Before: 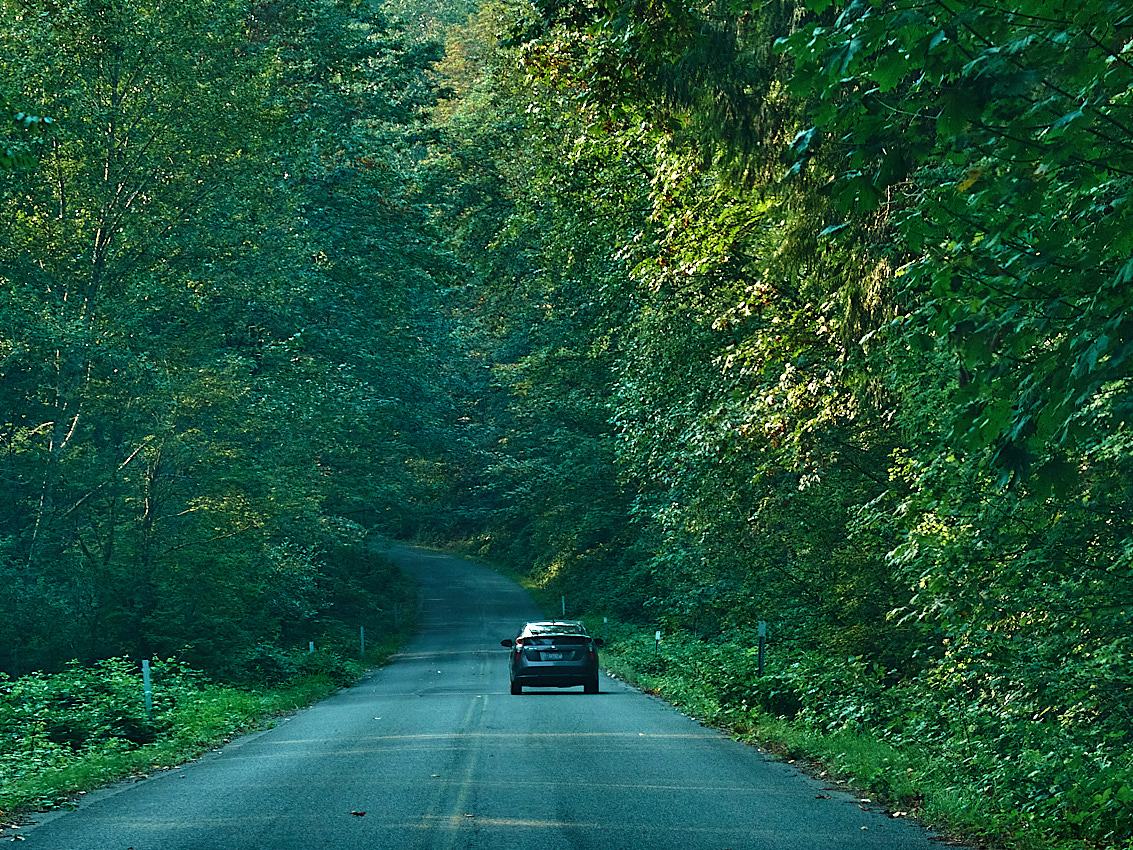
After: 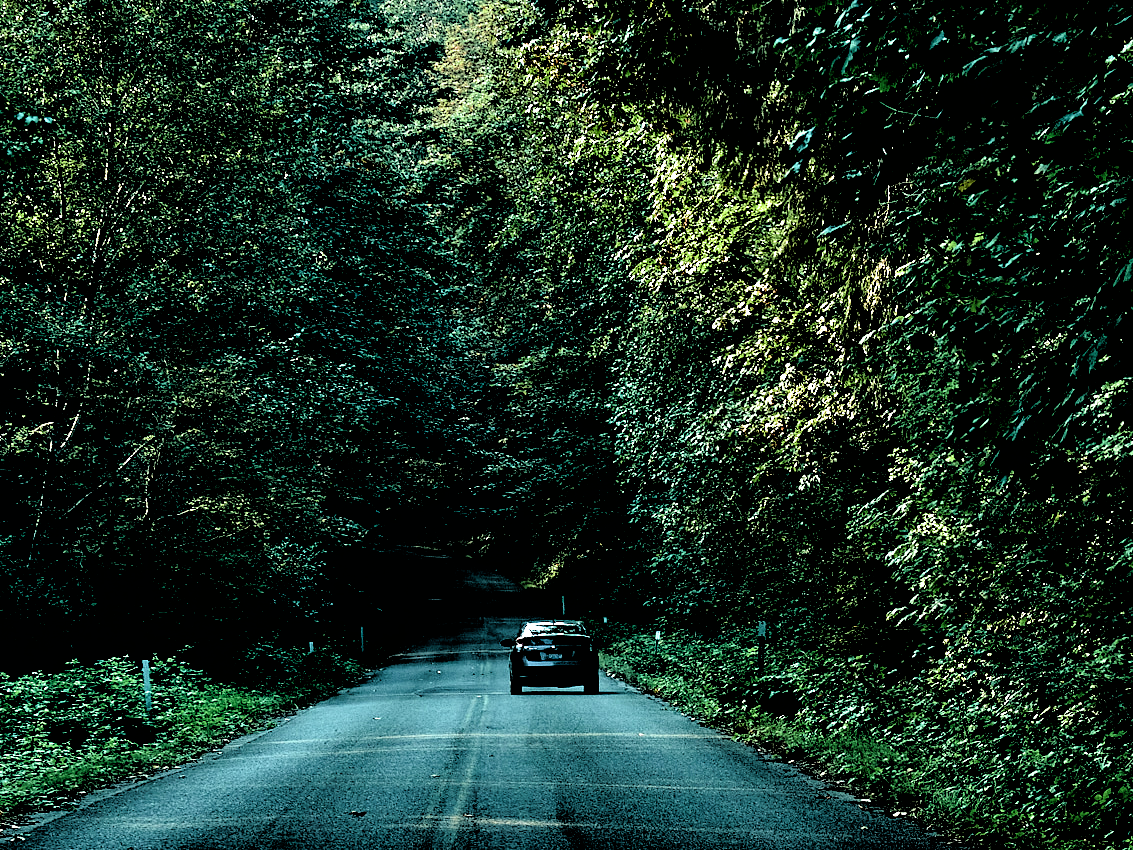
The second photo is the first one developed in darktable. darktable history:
filmic rgb: black relative exposure -1.02 EV, white relative exposure 2.05 EV, hardness 1.54, contrast 2.249
